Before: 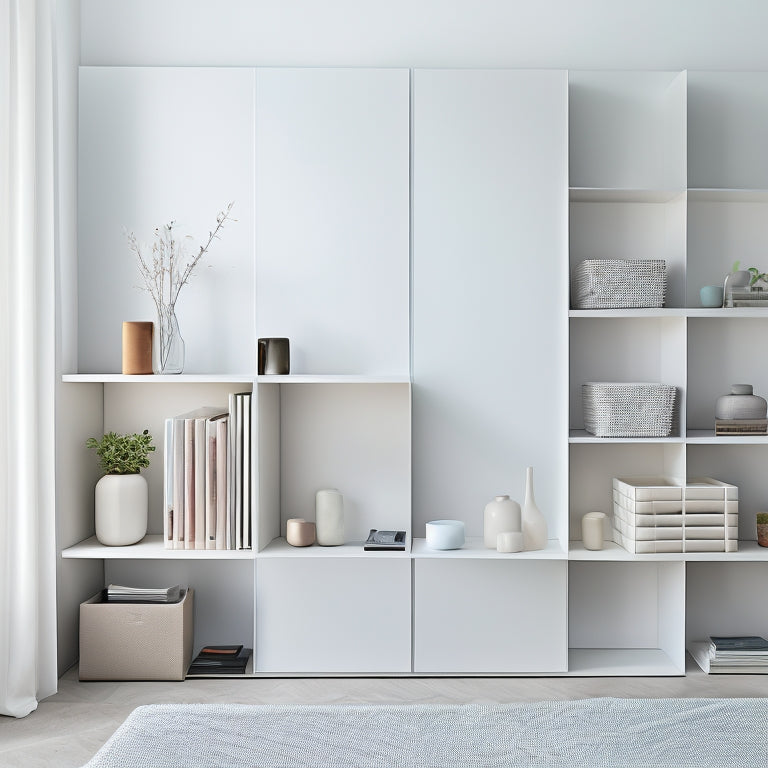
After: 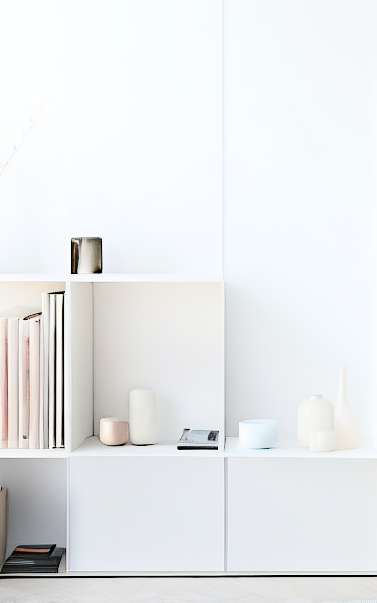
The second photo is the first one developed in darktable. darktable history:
crop and rotate: angle 0.014°, left 24.365%, top 13.159%, right 26.423%, bottom 8.208%
haze removal: compatibility mode true, adaptive false
shadows and highlights: shadows -56.18, highlights 84.29, shadows color adjustment 97.66%, soften with gaussian
